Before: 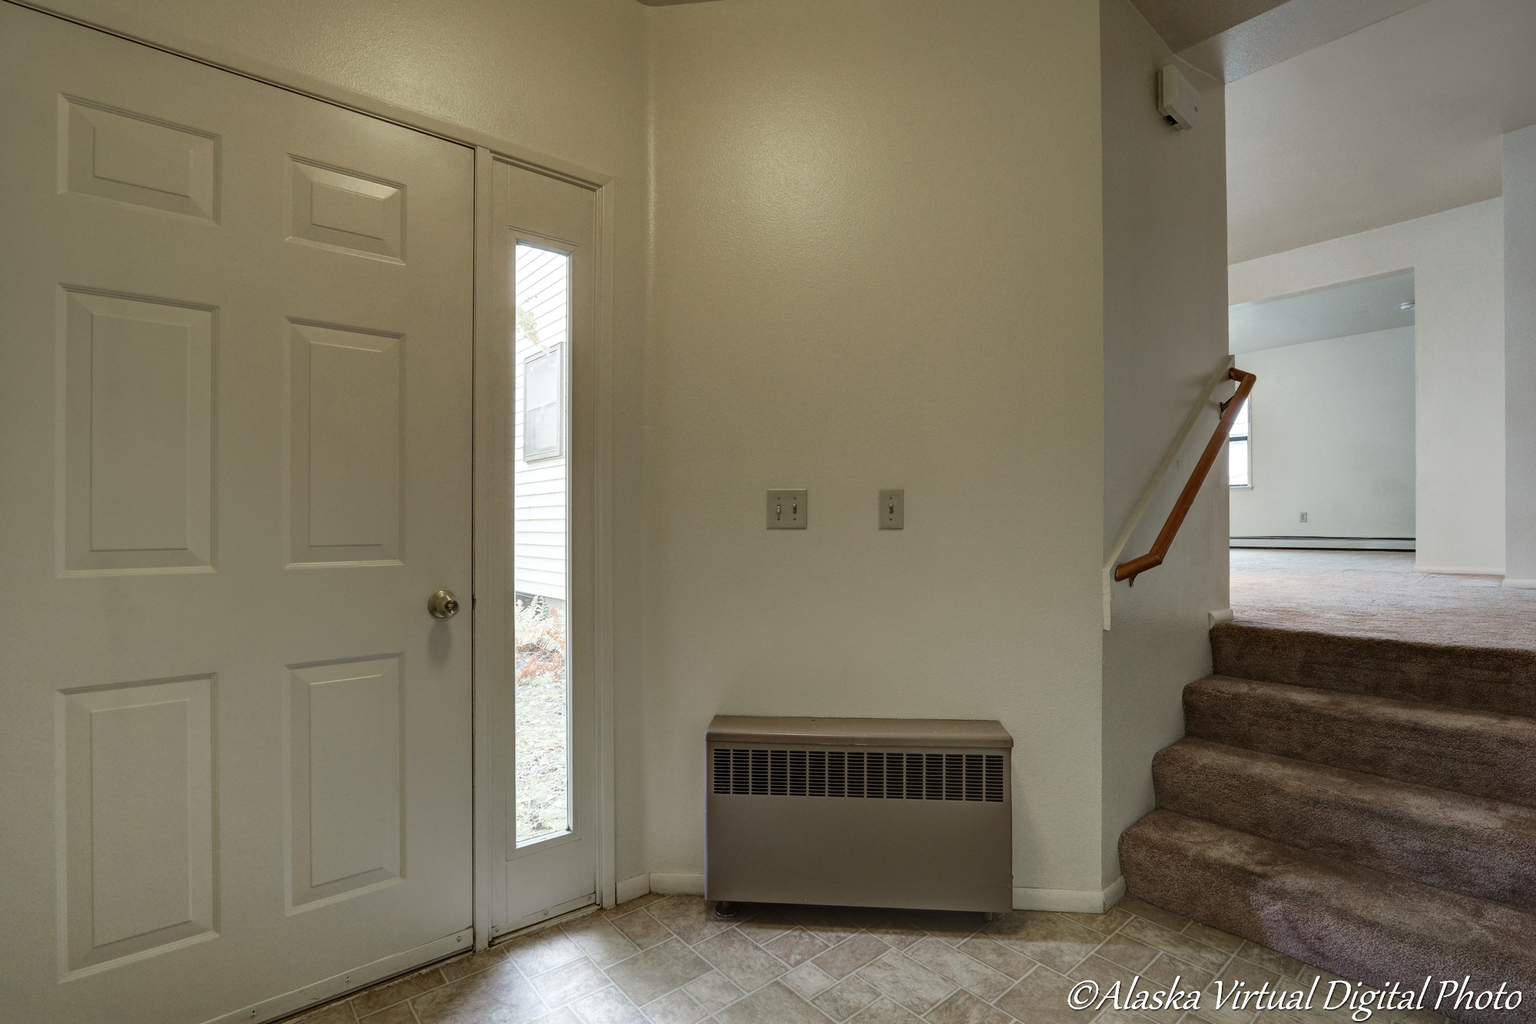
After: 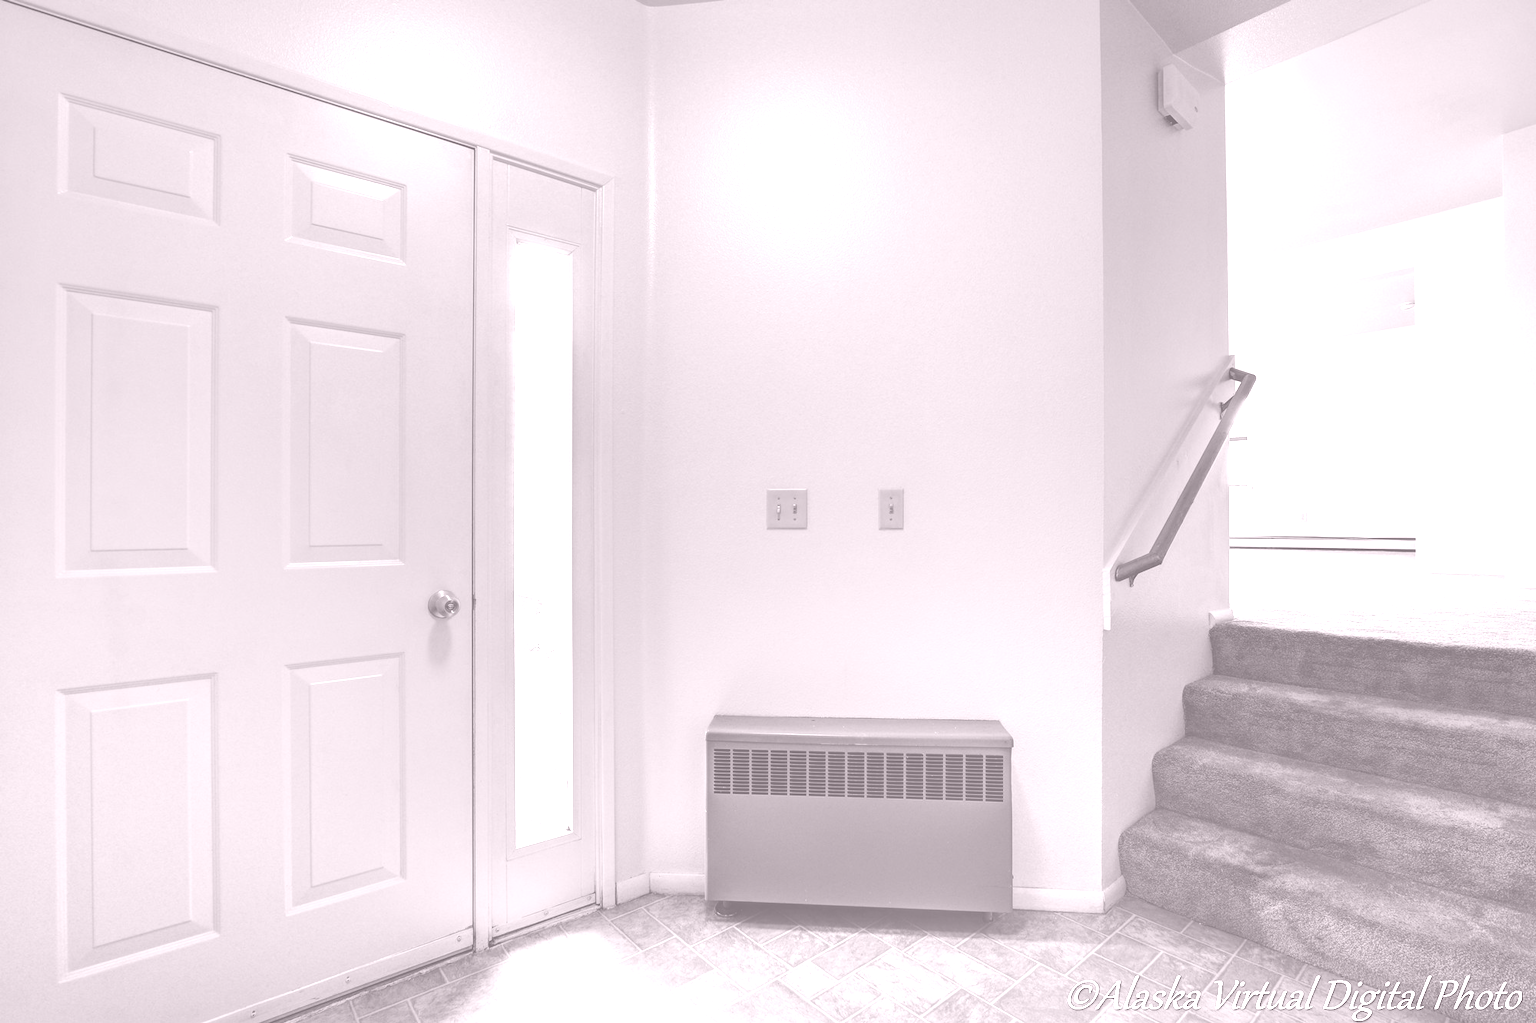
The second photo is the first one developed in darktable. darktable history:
color balance rgb: perceptual saturation grading › global saturation 35%, perceptual saturation grading › highlights -25%, perceptual saturation grading › shadows 50%
contrast brightness saturation: contrast 0.1, saturation -0.36
colorize: hue 25.2°, saturation 83%, source mix 82%, lightness 79%, version 1
